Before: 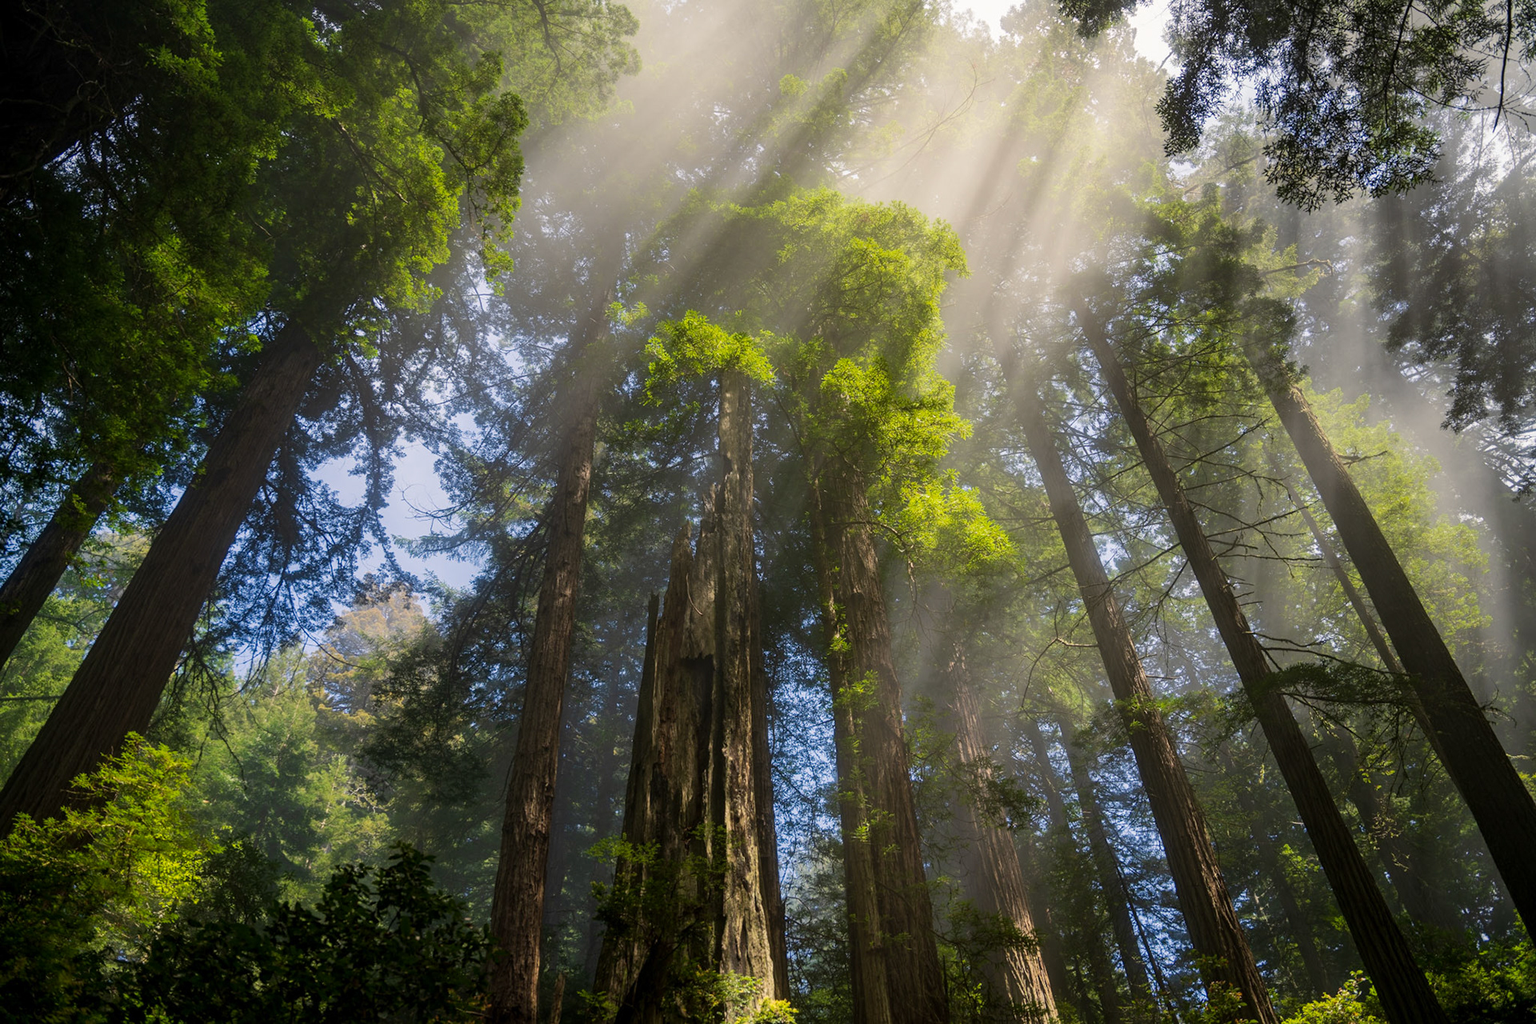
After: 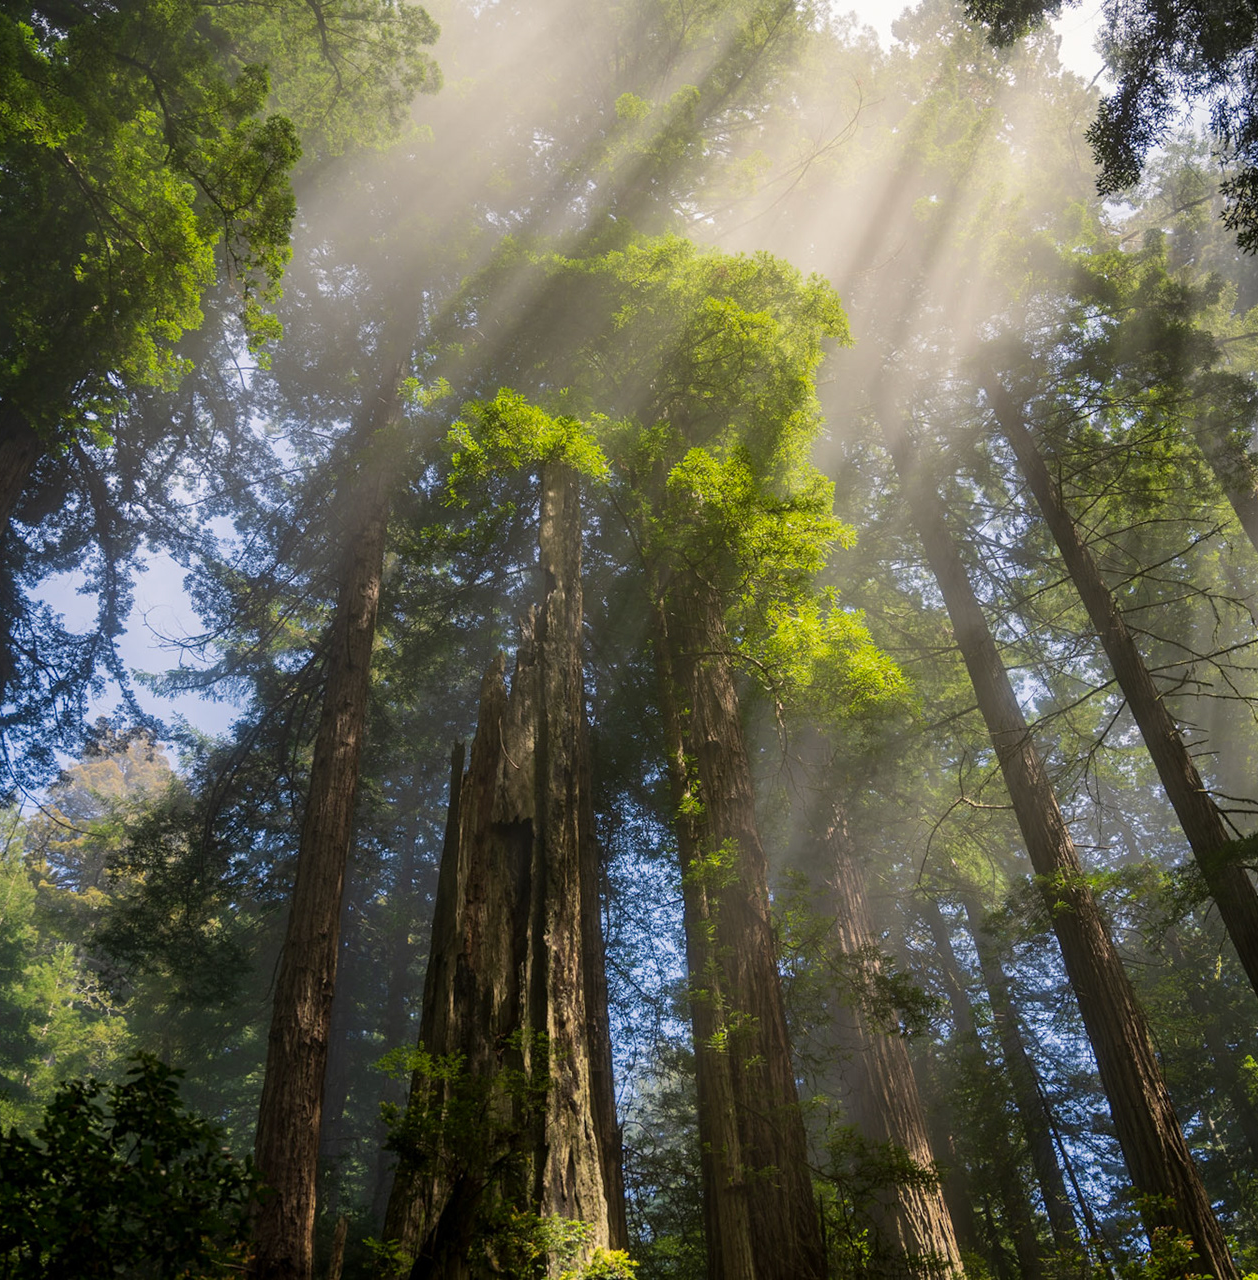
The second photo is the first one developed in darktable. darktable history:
crop and rotate: left 18.708%, right 15.759%
